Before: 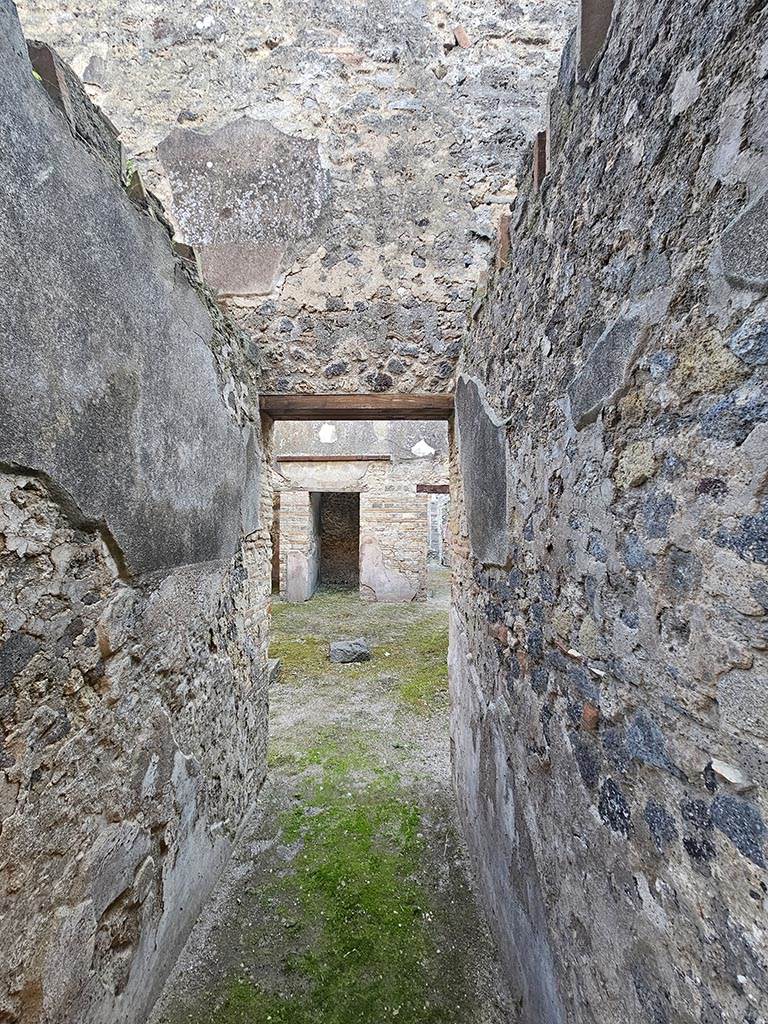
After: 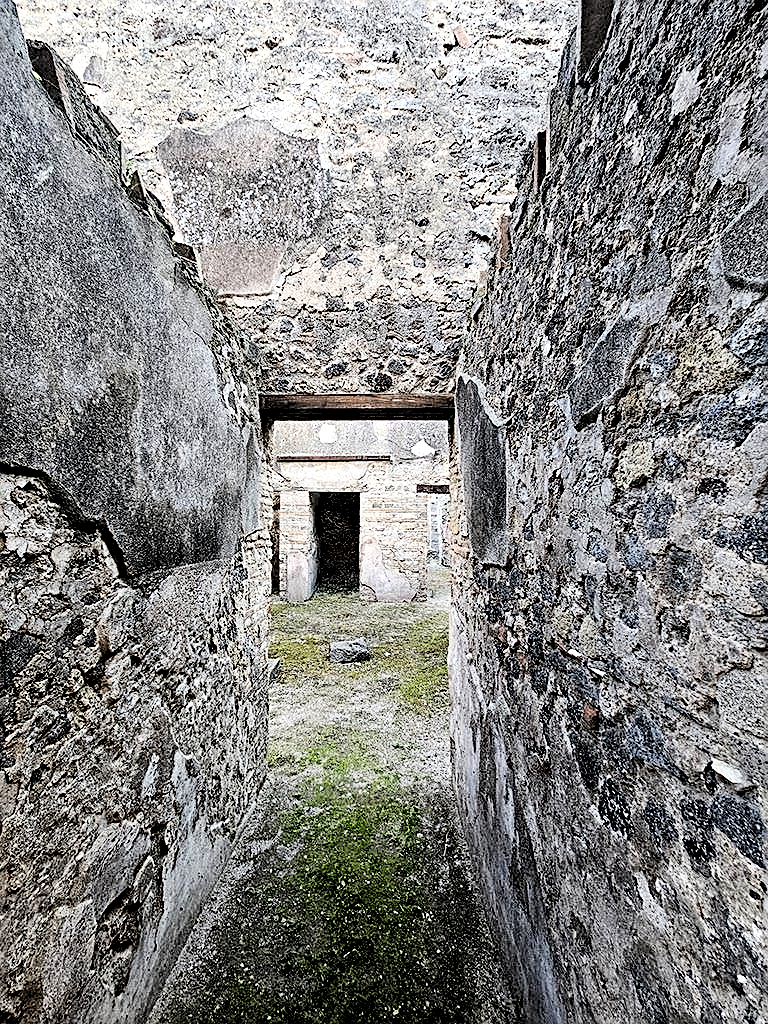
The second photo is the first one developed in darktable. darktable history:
sharpen: on, module defaults
levels: levels [0.182, 0.542, 0.902]
filmic rgb: black relative exposure -5 EV, hardness 2.88, contrast 1.3, highlights saturation mix -30%
tone equalizer: -8 EV -0.417 EV, -7 EV -0.389 EV, -6 EV -0.333 EV, -5 EV -0.222 EV, -3 EV 0.222 EV, -2 EV 0.333 EV, -1 EV 0.389 EV, +0 EV 0.417 EV, edges refinement/feathering 500, mask exposure compensation -1.57 EV, preserve details no
